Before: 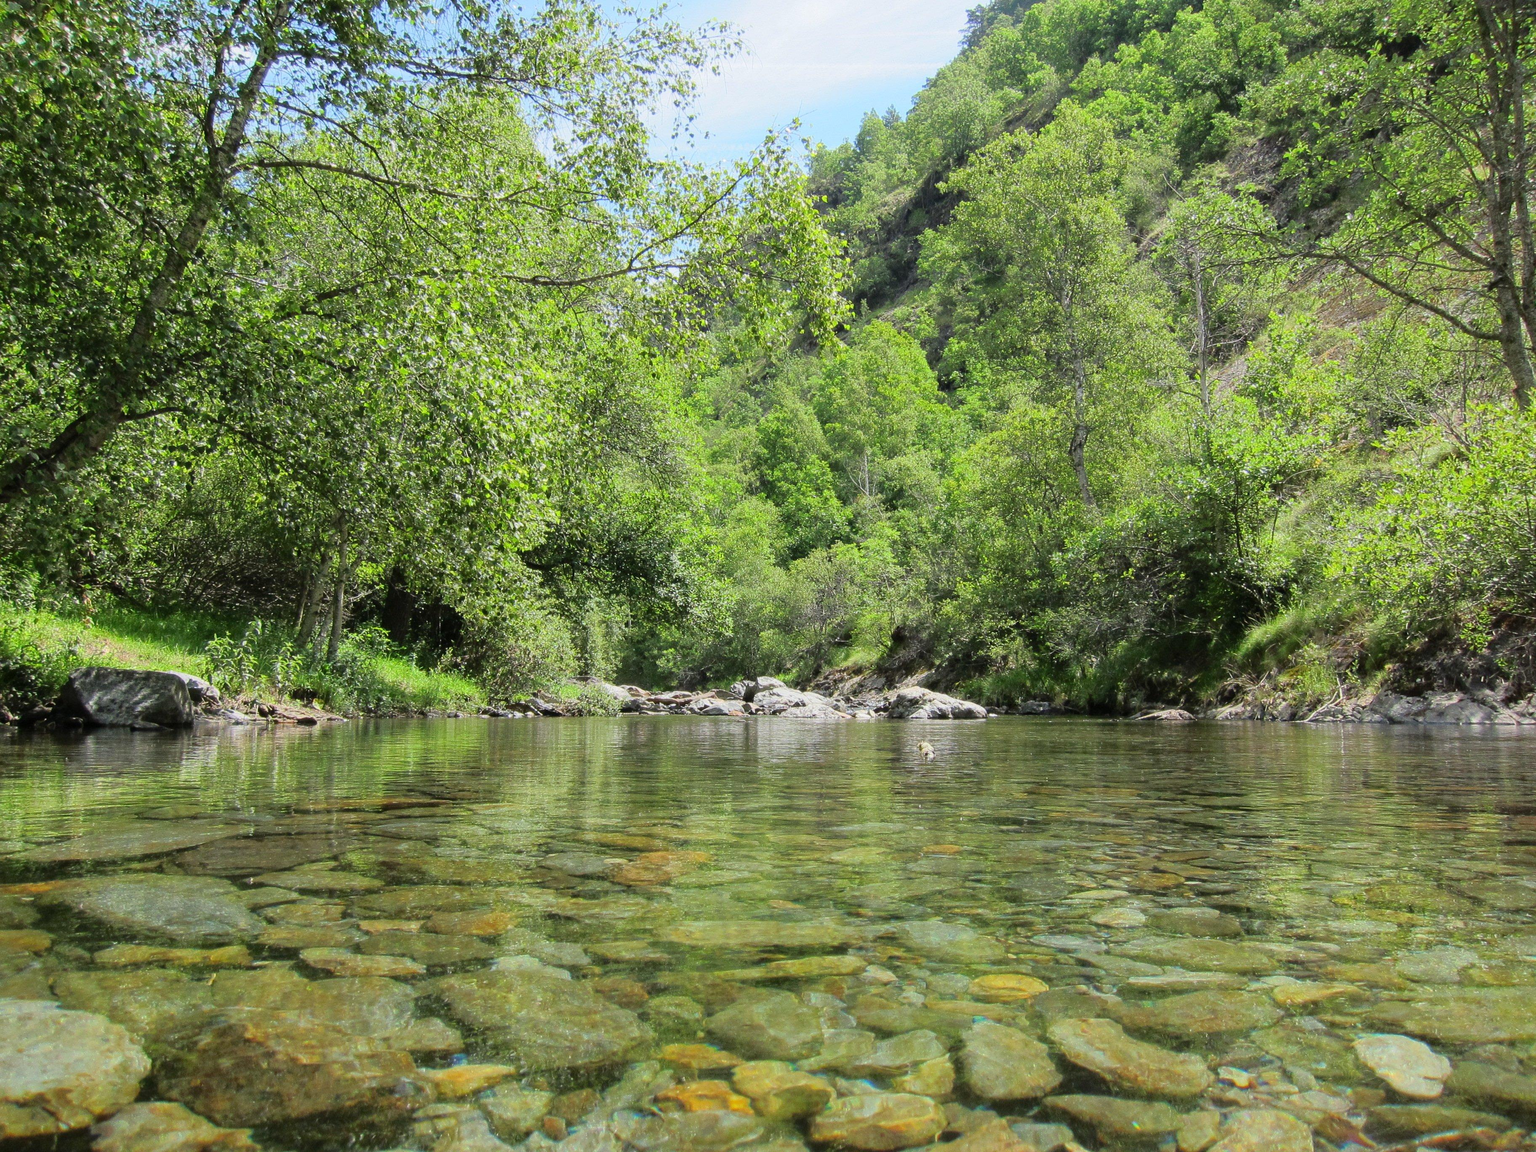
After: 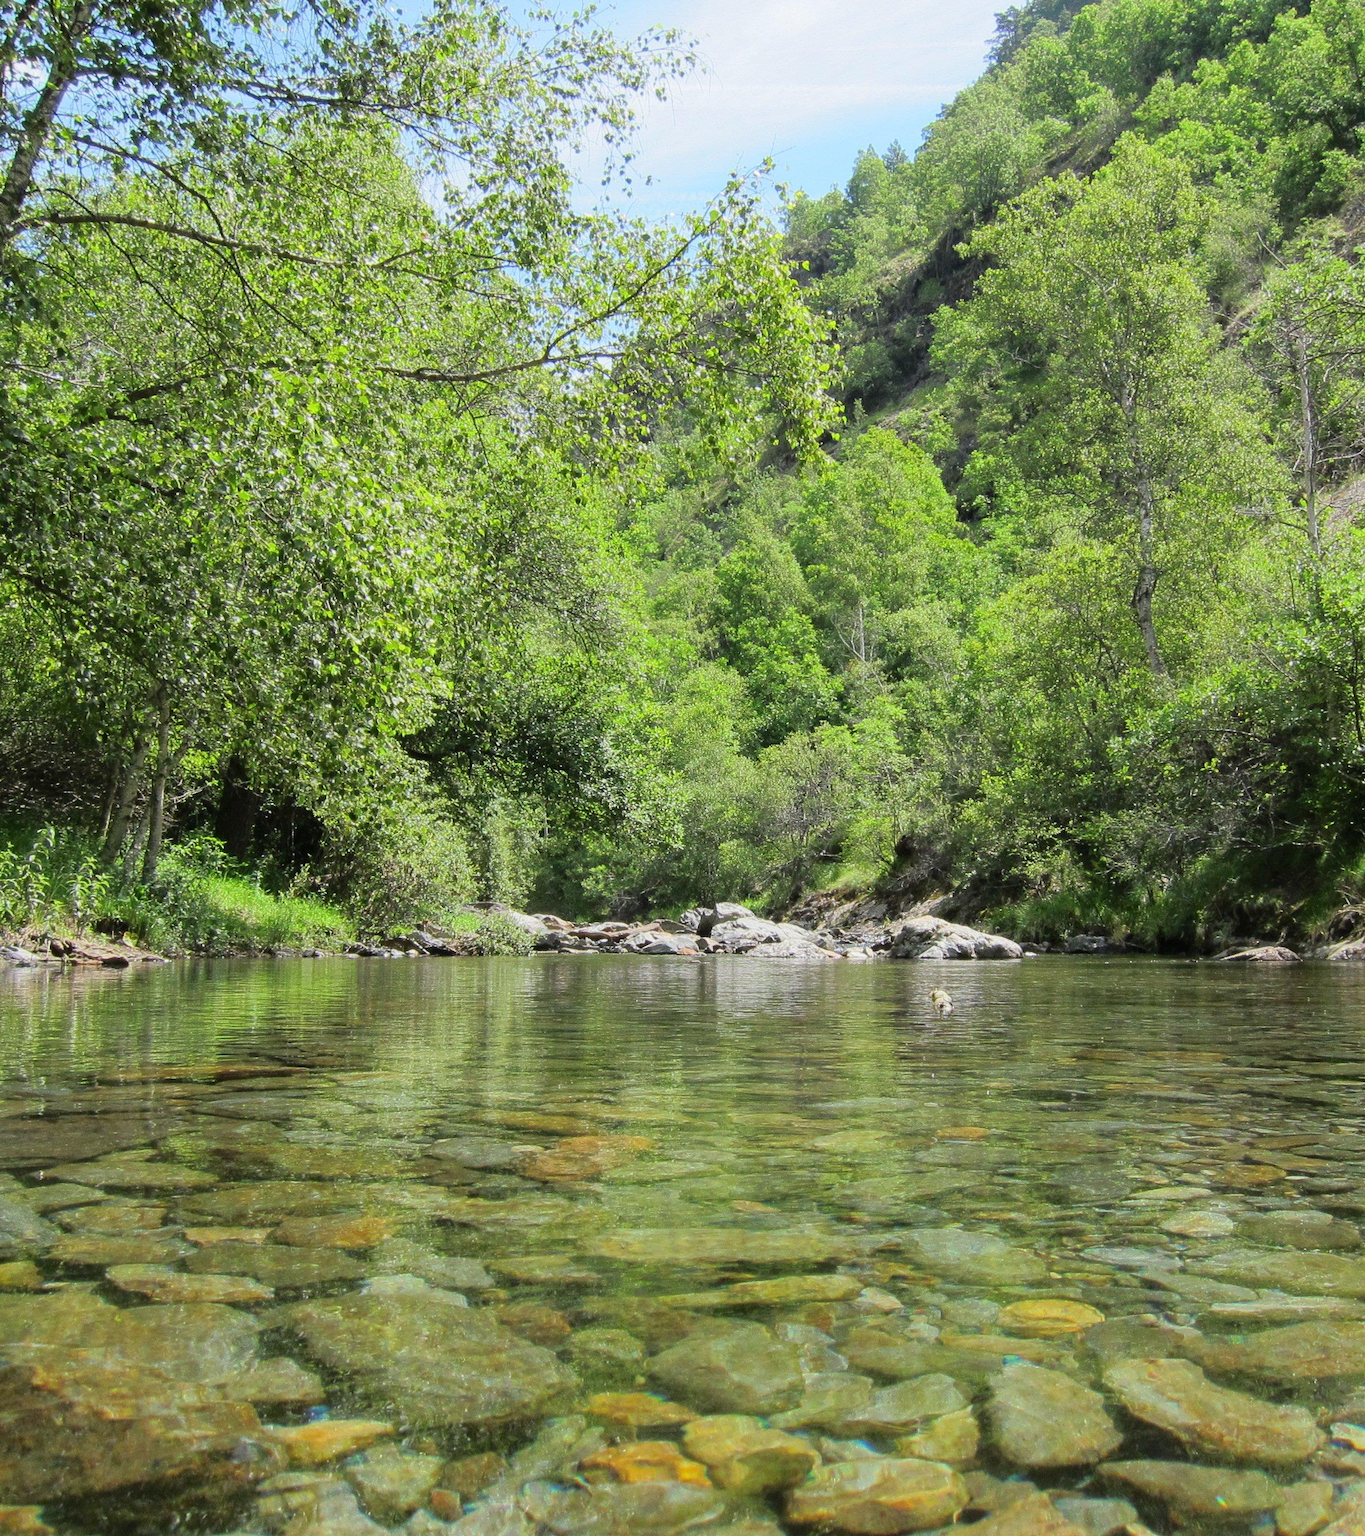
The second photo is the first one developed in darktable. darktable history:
crop and rotate: left 14.374%, right 18.948%
tone equalizer: edges refinement/feathering 500, mask exposure compensation -1.57 EV, preserve details no
